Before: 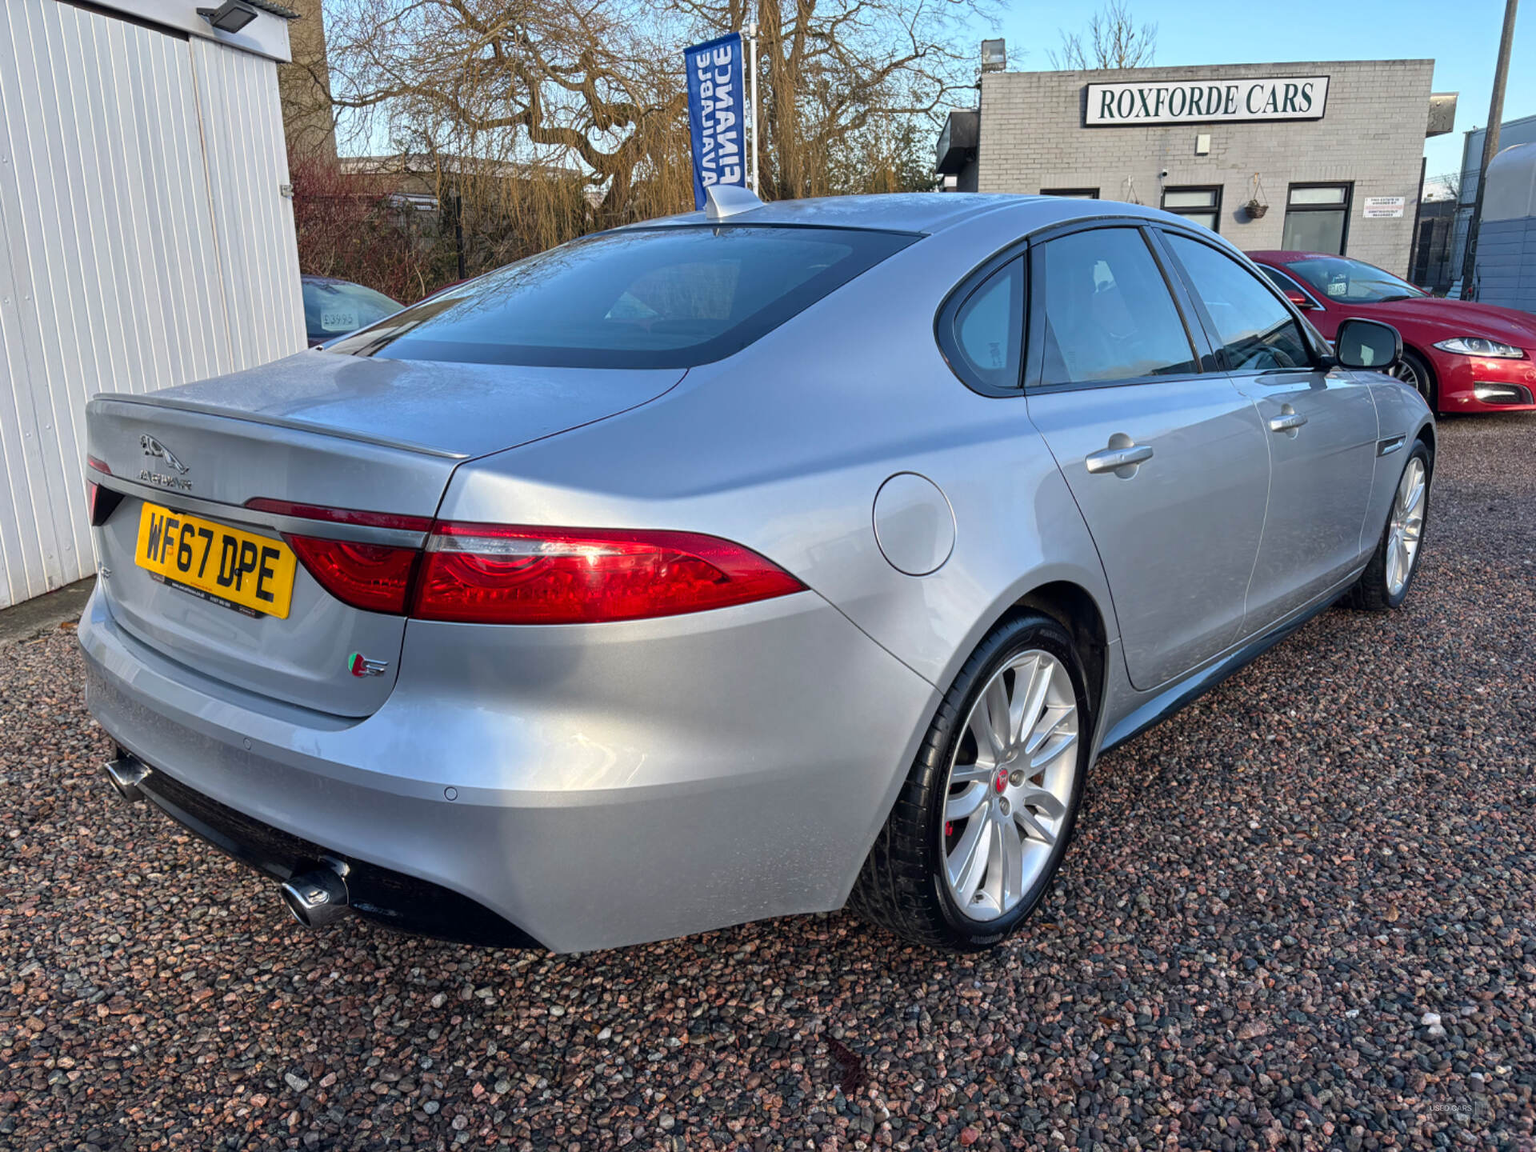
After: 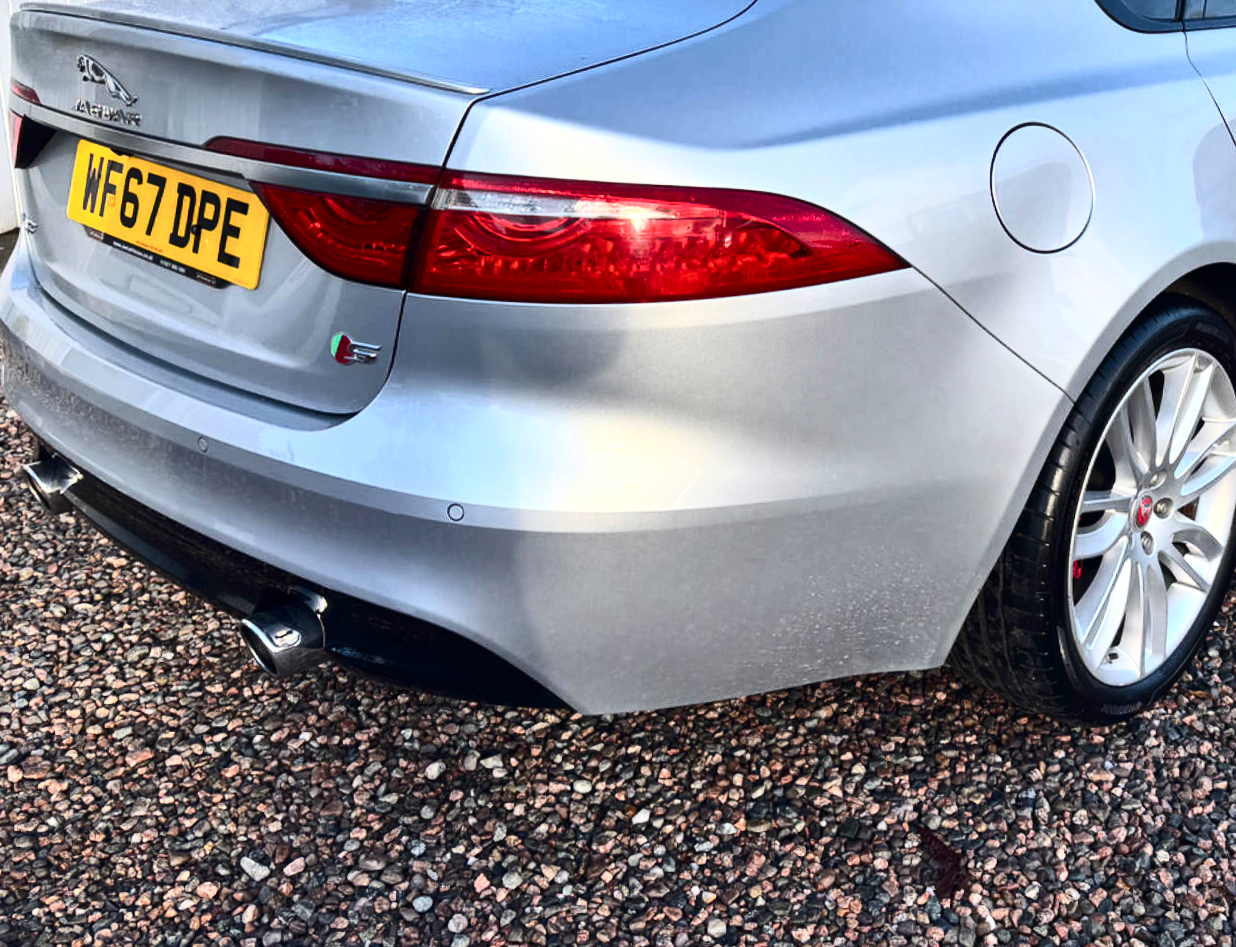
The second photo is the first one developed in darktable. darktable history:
exposure: exposure 0.244 EV, compensate highlight preservation false
crop and rotate: angle -1.25°, left 4.028%, top 32.271%, right 29.721%
shadows and highlights: shadows 59.98, soften with gaussian
contrast brightness saturation: contrast 0.386, brightness 0.108
